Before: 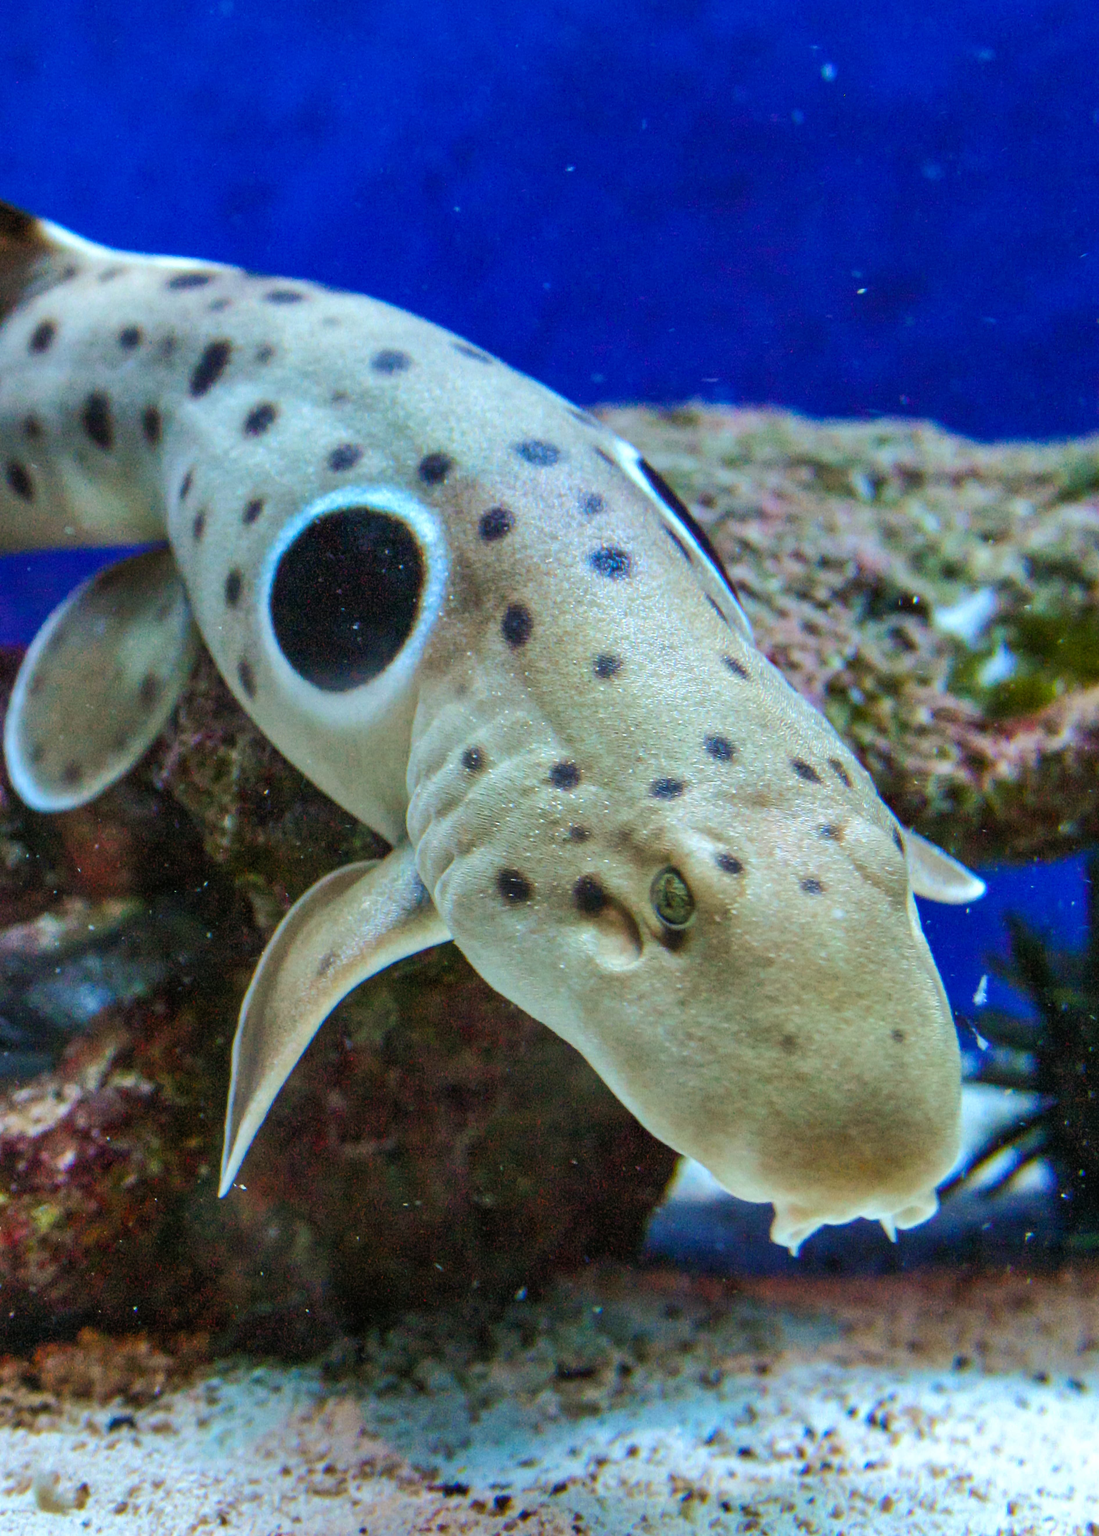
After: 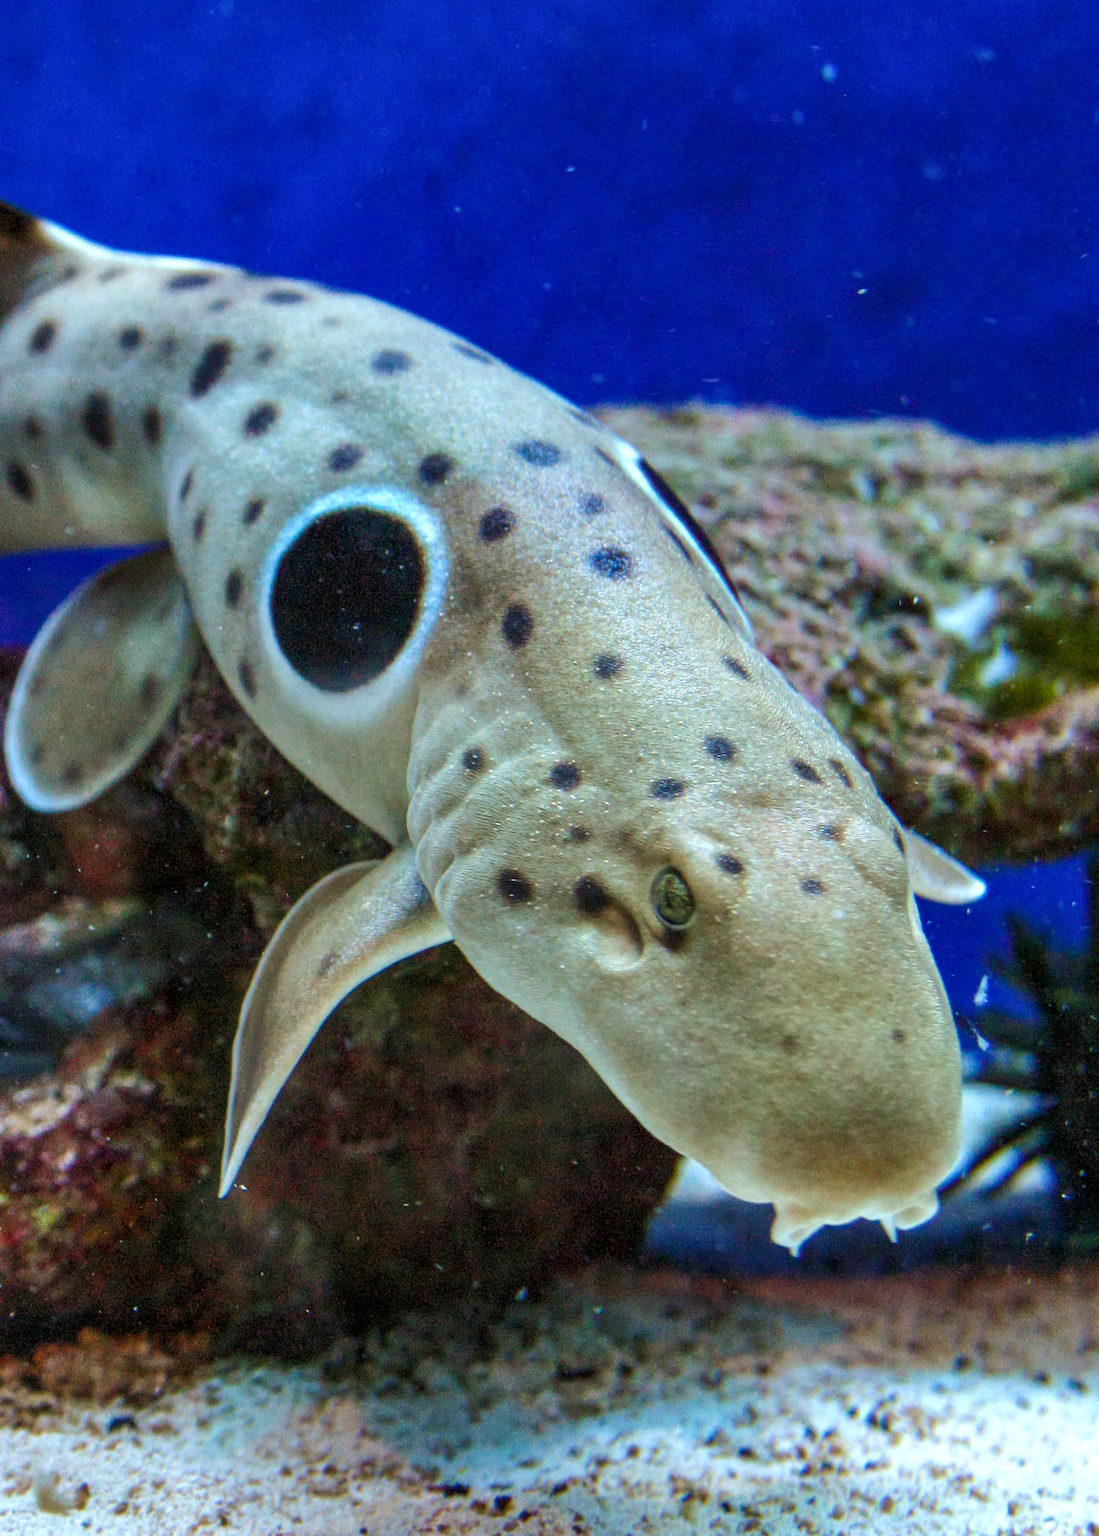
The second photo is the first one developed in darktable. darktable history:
base curve: curves: ch0 [(0, 0) (0.303, 0.277) (1, 1)]
local contrast: highlights 102%, shadows 100%, detail 119%, midtone range 0.2
